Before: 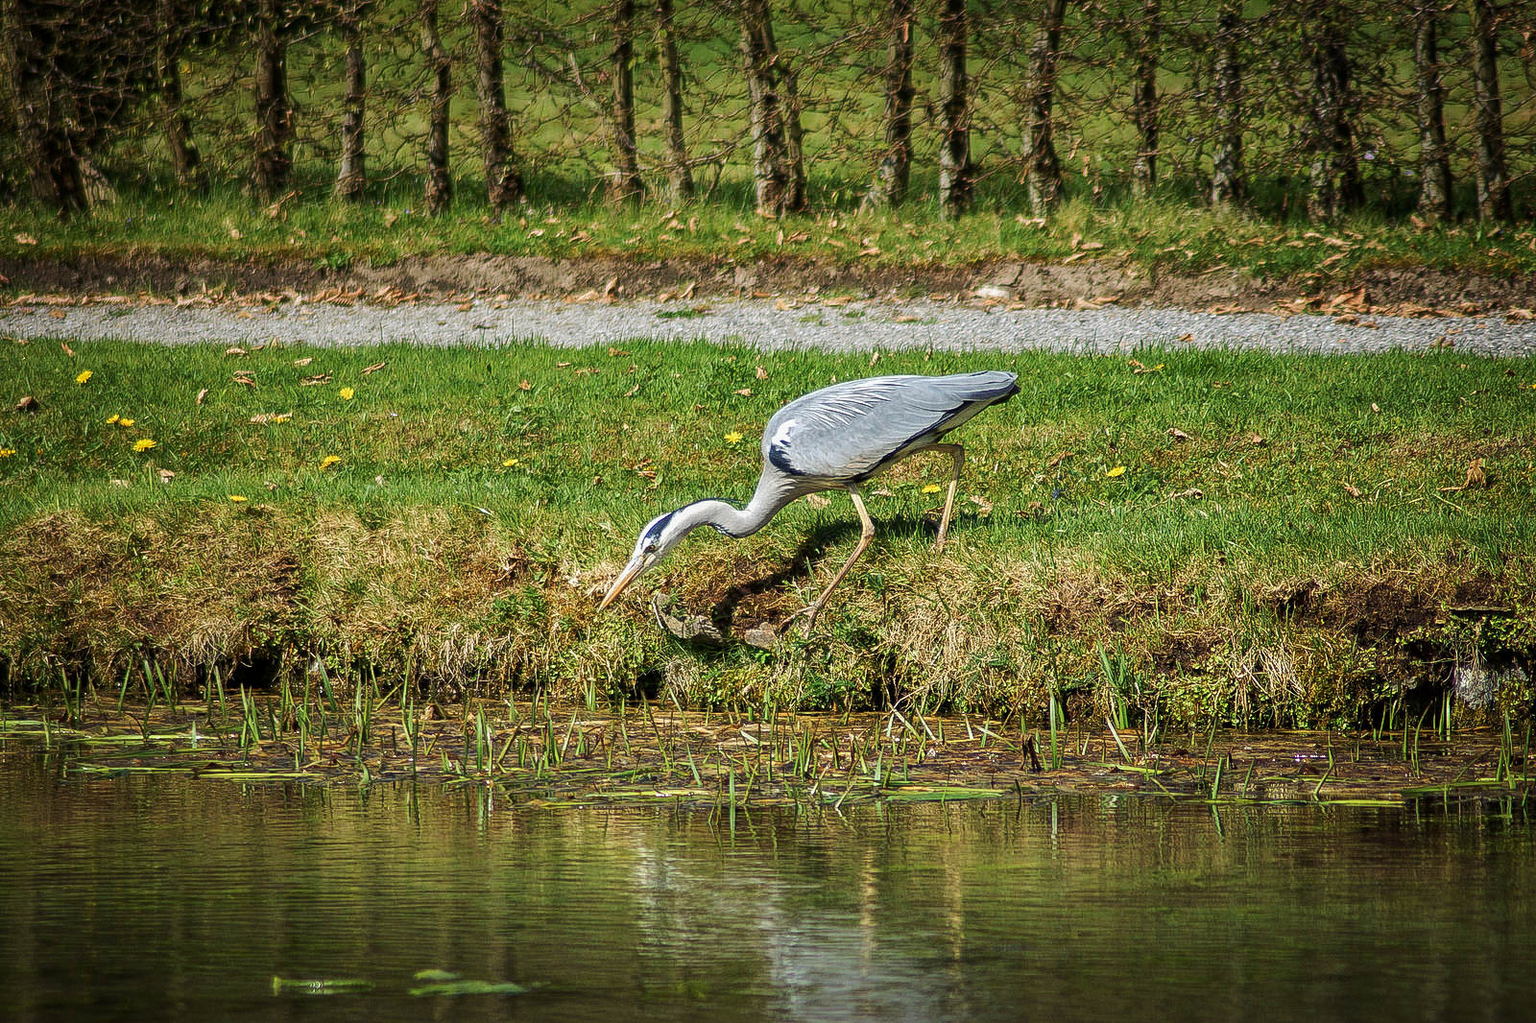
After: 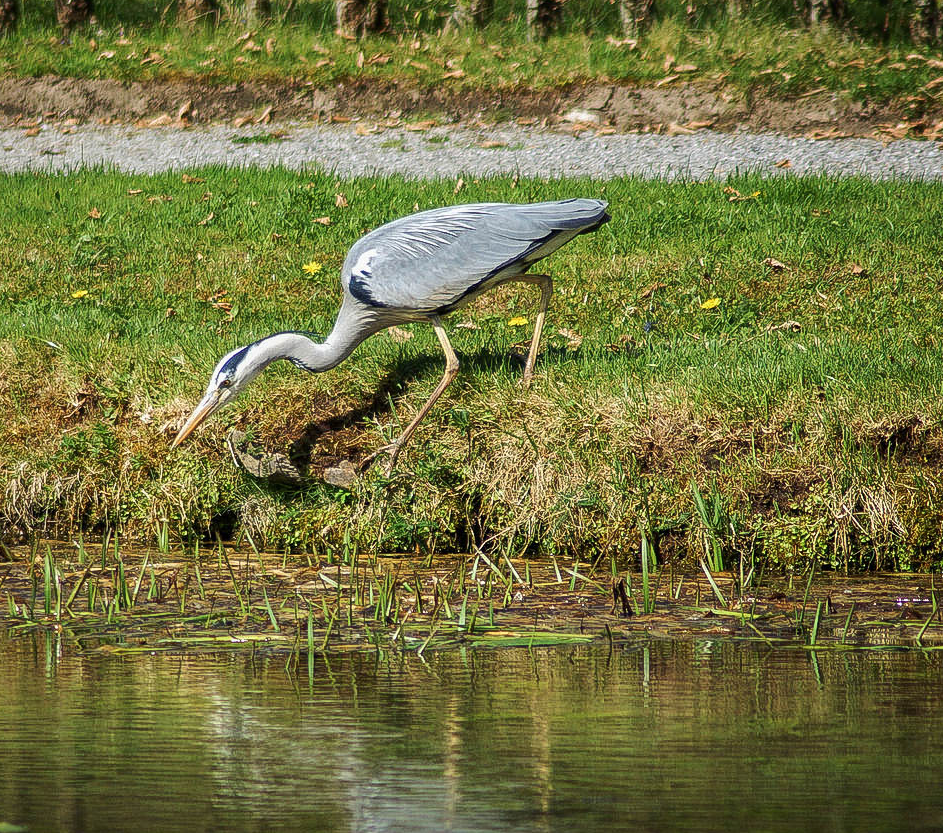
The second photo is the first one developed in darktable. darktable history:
crop and rotate: left 28.321%, top 17.706%, right 12.692%, bottom 4.06%
